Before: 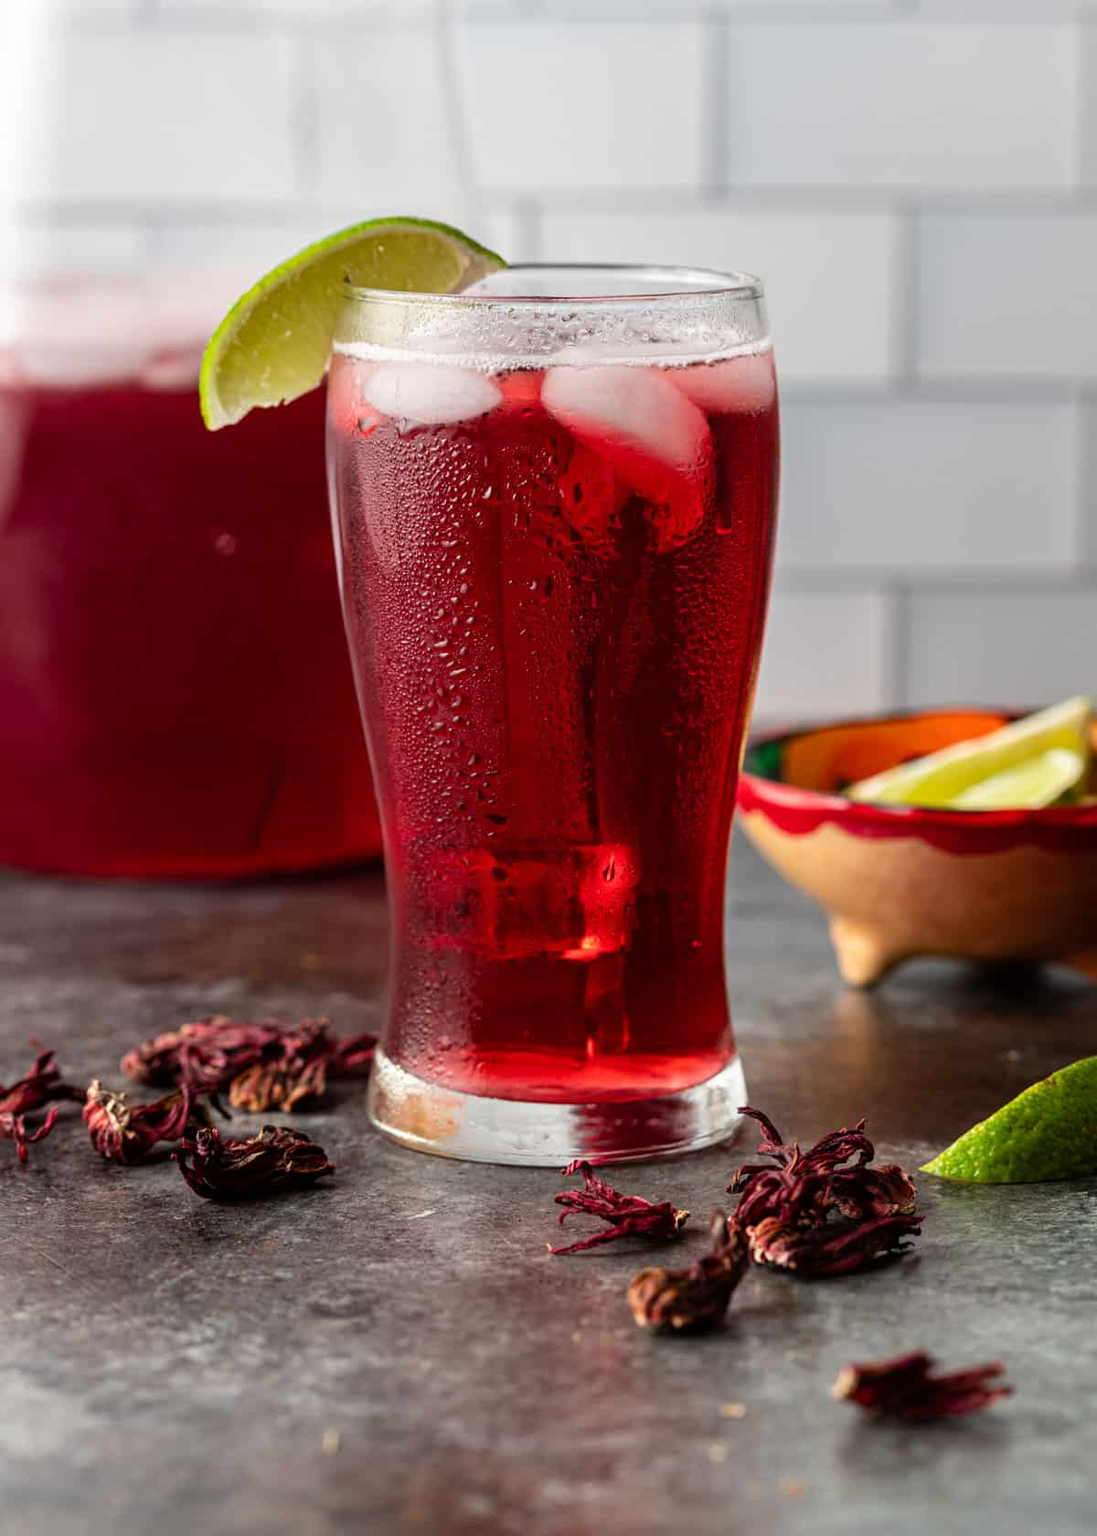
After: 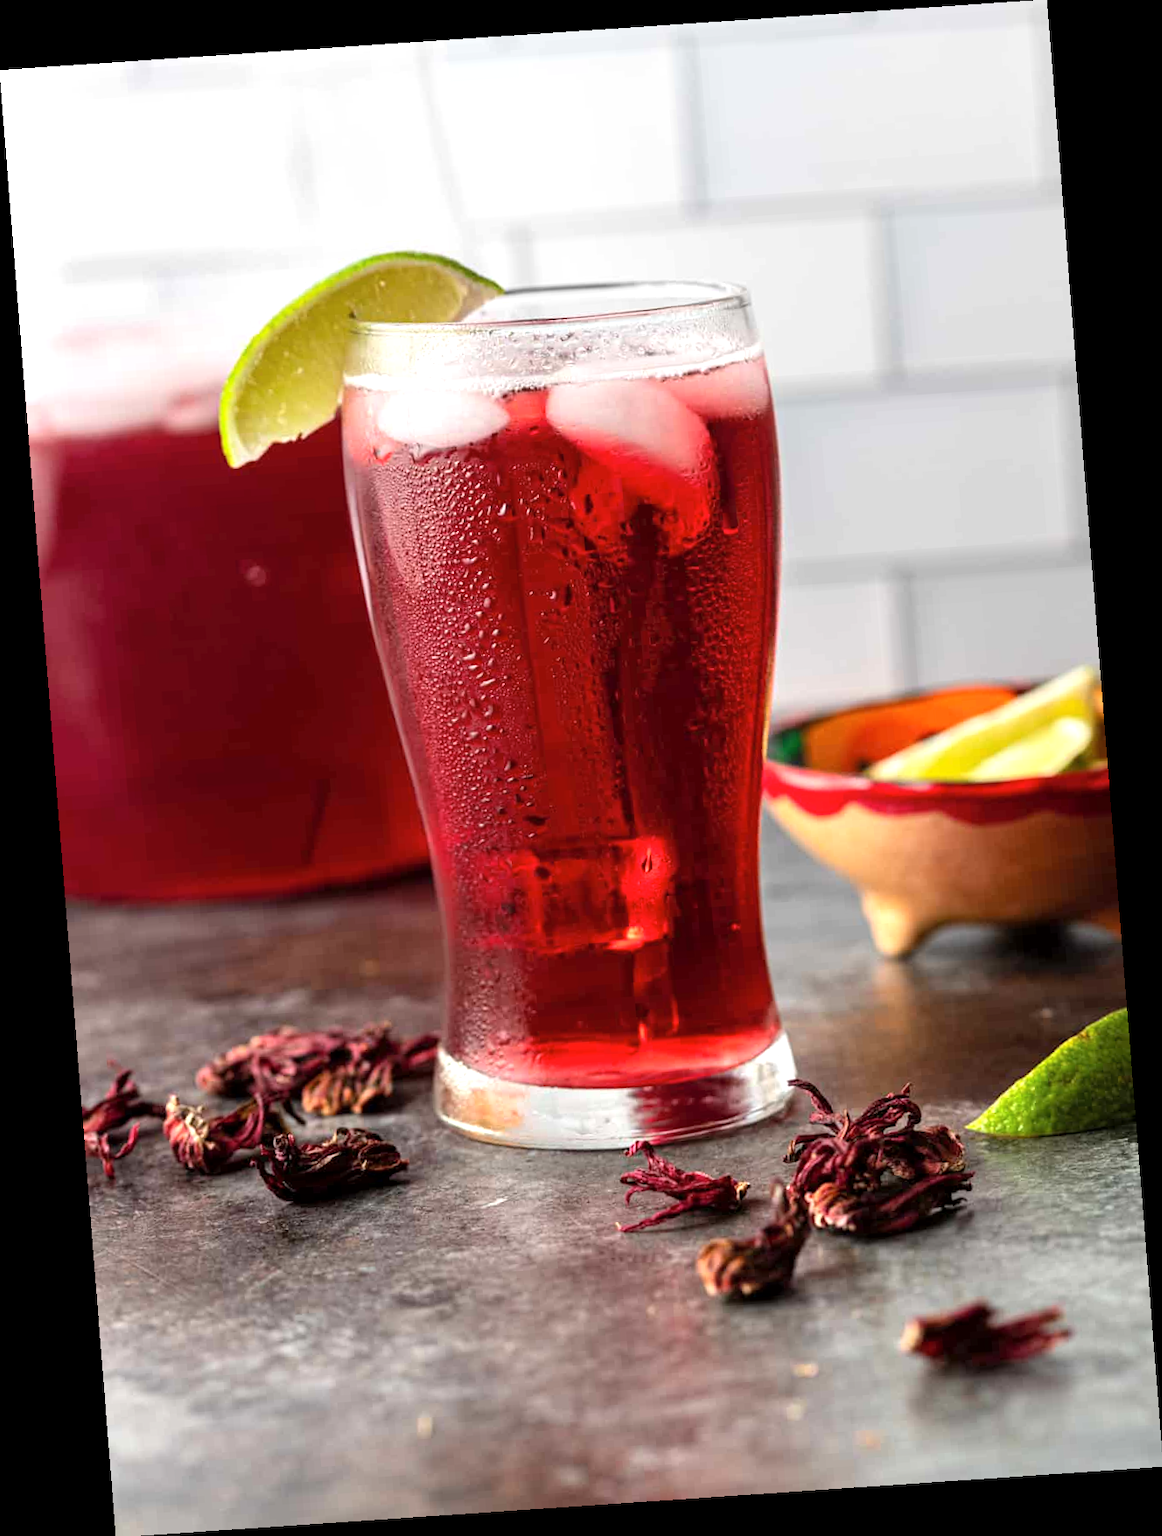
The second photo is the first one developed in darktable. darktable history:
contrast brightness saturation: contrast 0.05, brightness 0.06, saturation 0.01
rotate and perspective: rotation -4.2°, shear 0.006, automatic cropping off
exposure: black level correction 0.001, exposure 0.5 EV, compensate exposure bias true, compensate highlight preservation false
